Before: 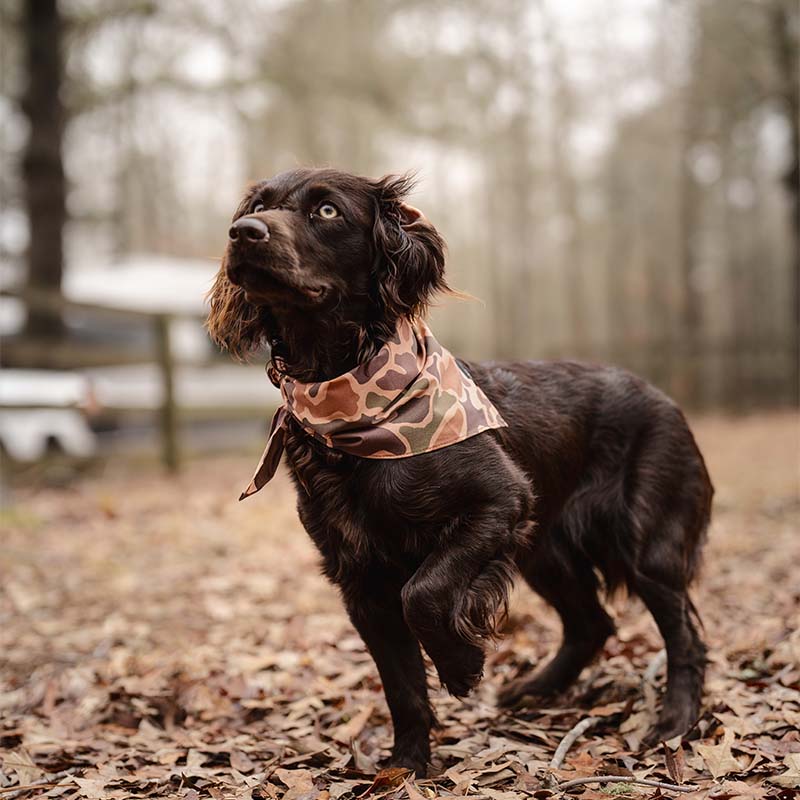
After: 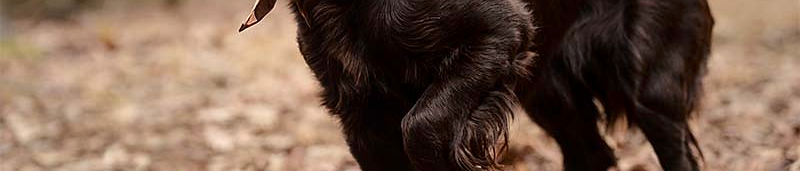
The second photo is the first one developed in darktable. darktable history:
contrast brightness saturation: contrast 0.026, brightness -0.042
crop and rotate: top 58.853%, bottom 19.75%
sharpen: radius 0.998, threshold 1.074
local contrast: mode bilateral grid, contrast 19, coarseness 49, detail 132%, midtone range 0.2
